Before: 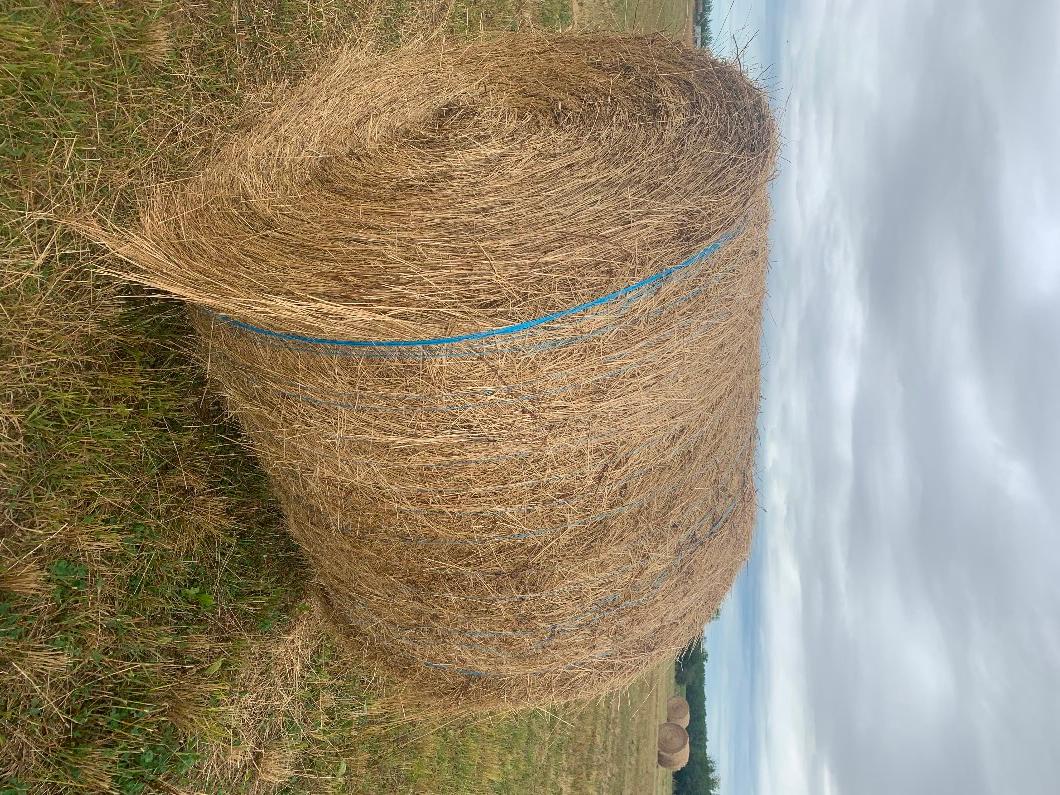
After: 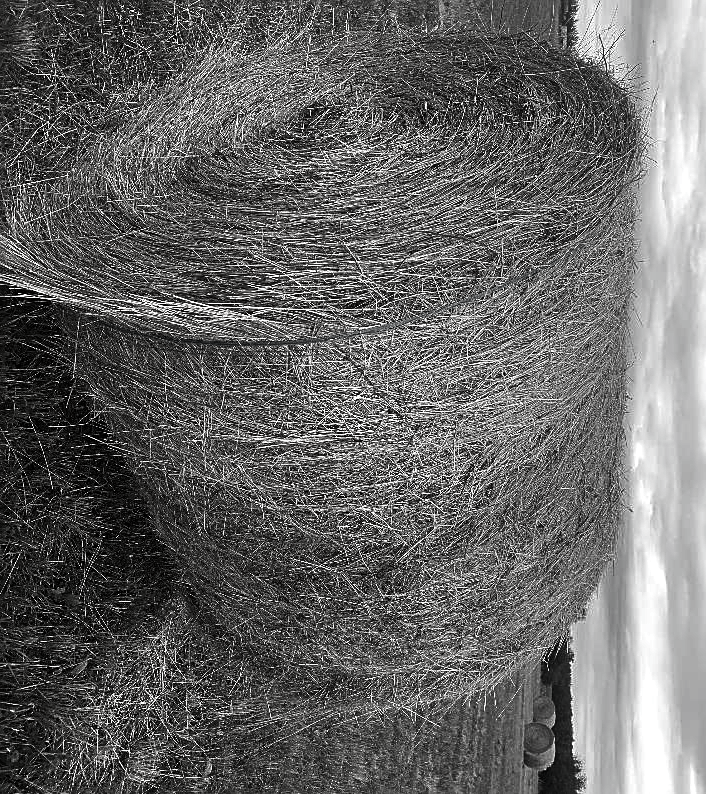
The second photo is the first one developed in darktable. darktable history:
crop and rotate: left 12.654%, right 20.712%
exposure: exposure 0.377 EV, compensate exposure bias true, compensate highlight preservation false
contrast brightness saturation: contrast -0.032, brightness -0.595, saturation -0.982
sharpen: amount 0.496
